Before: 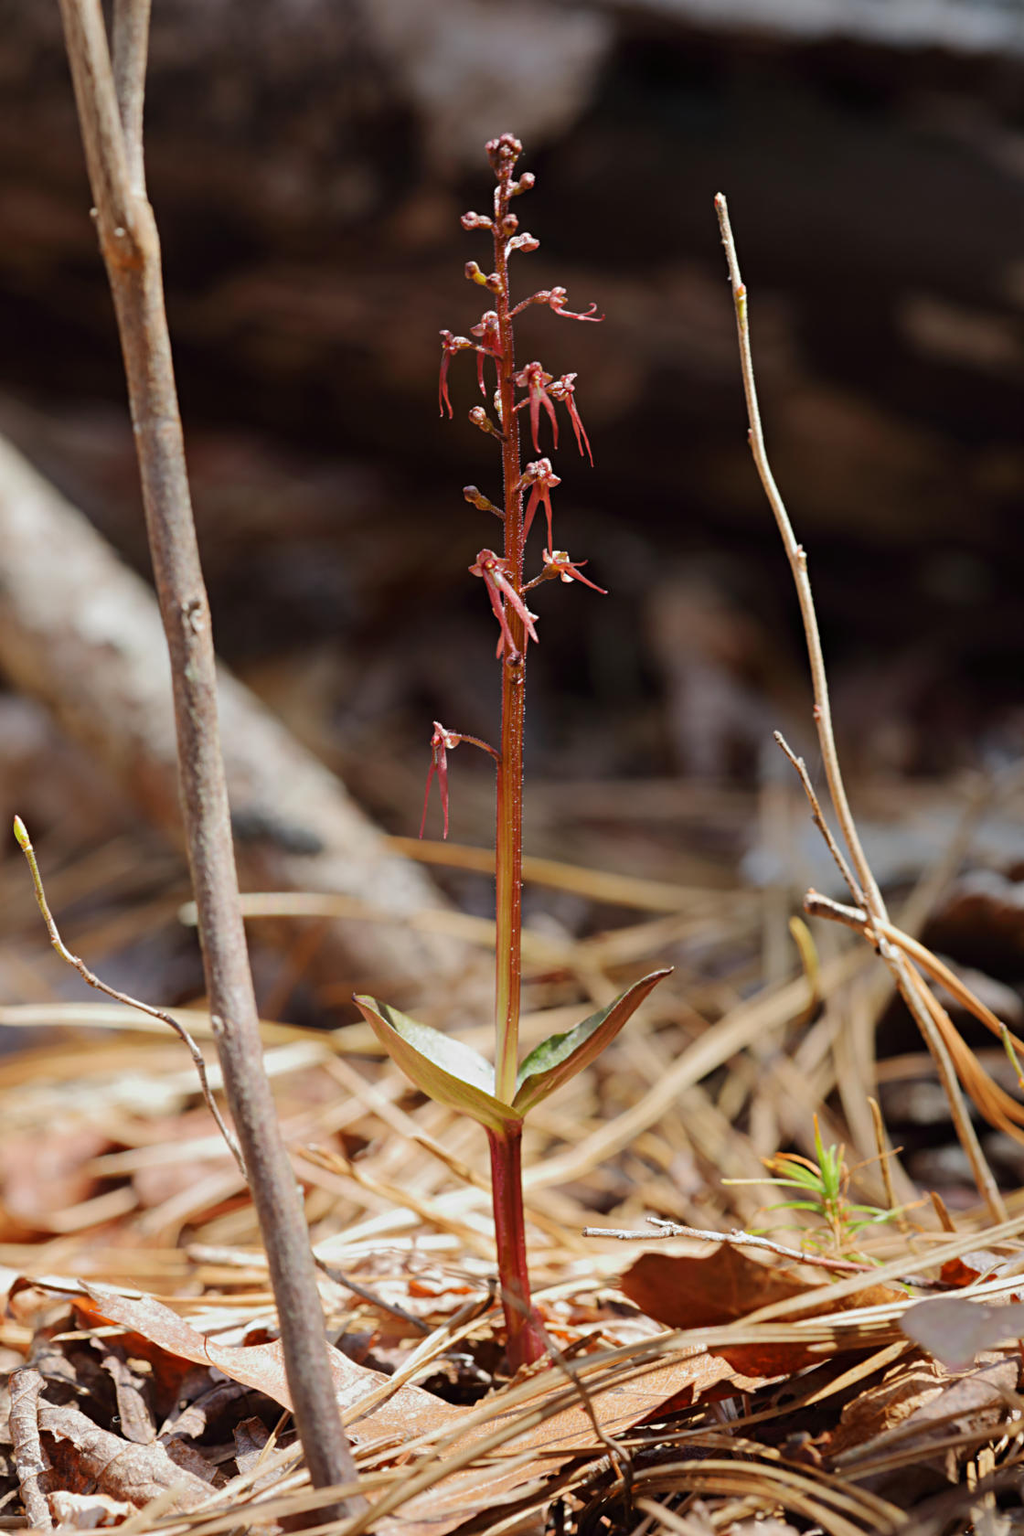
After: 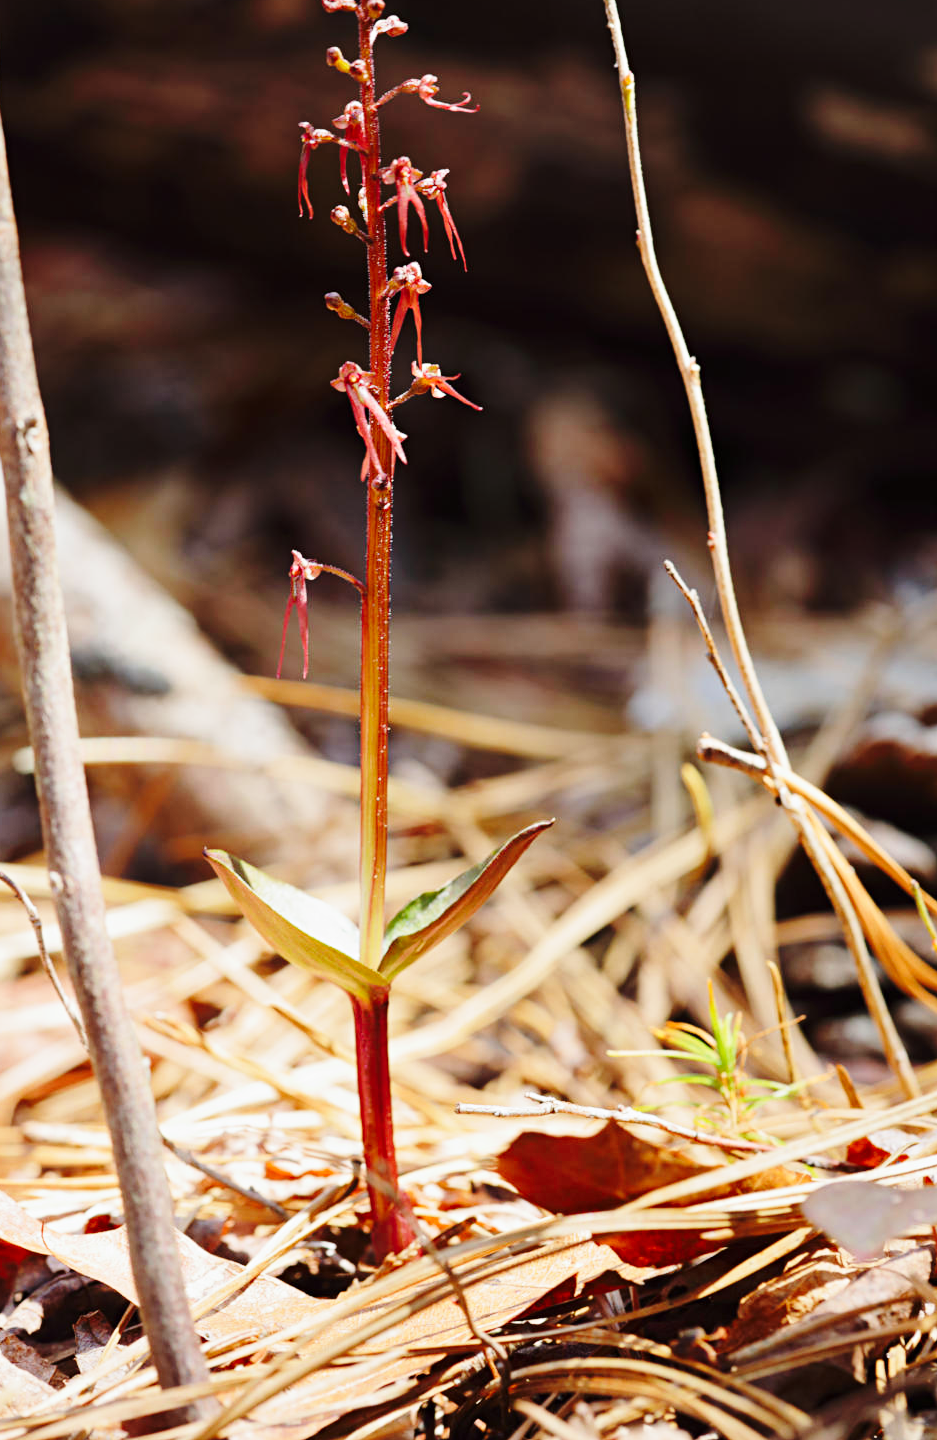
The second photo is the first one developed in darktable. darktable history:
crop: left 16.315%, top 14.246%
base curve: curves: ch0 [(0, 0) (0.028, 0.03) (0.121, 0.232) (0.46, 0.748) (0.859, 0.968) (1, 1)], preserve colors none
